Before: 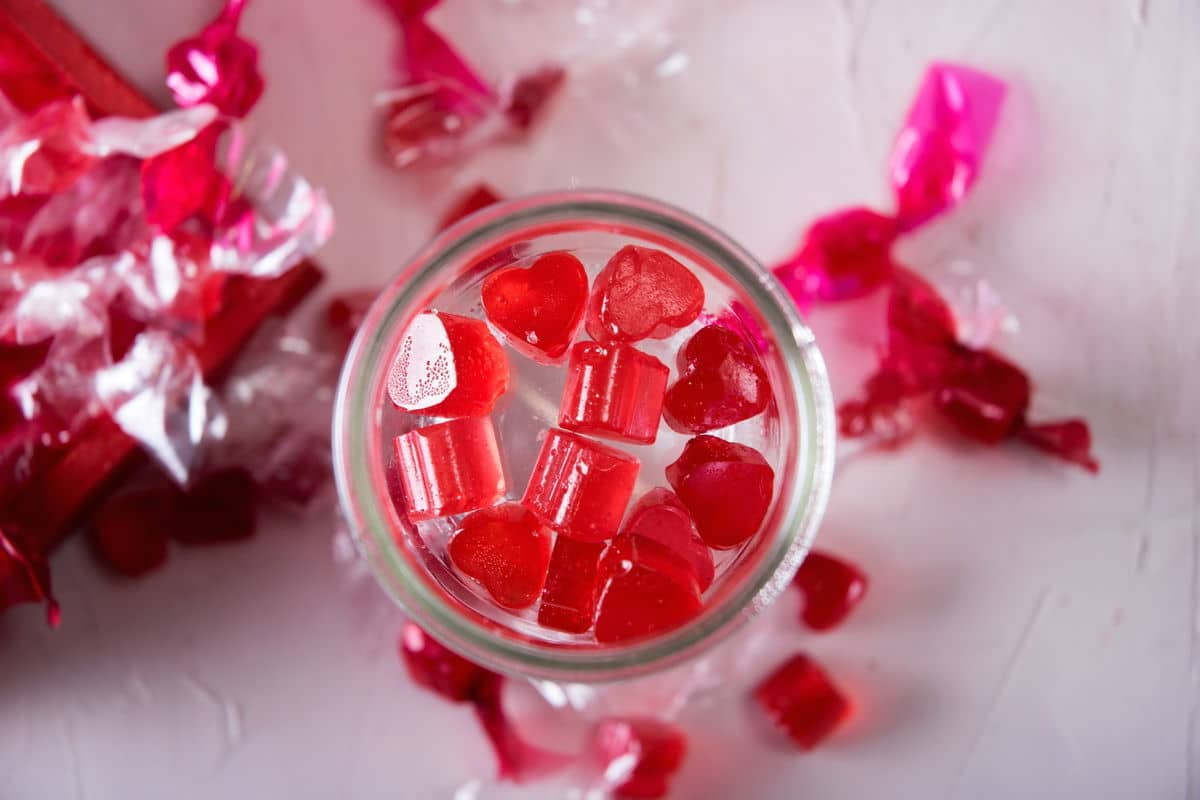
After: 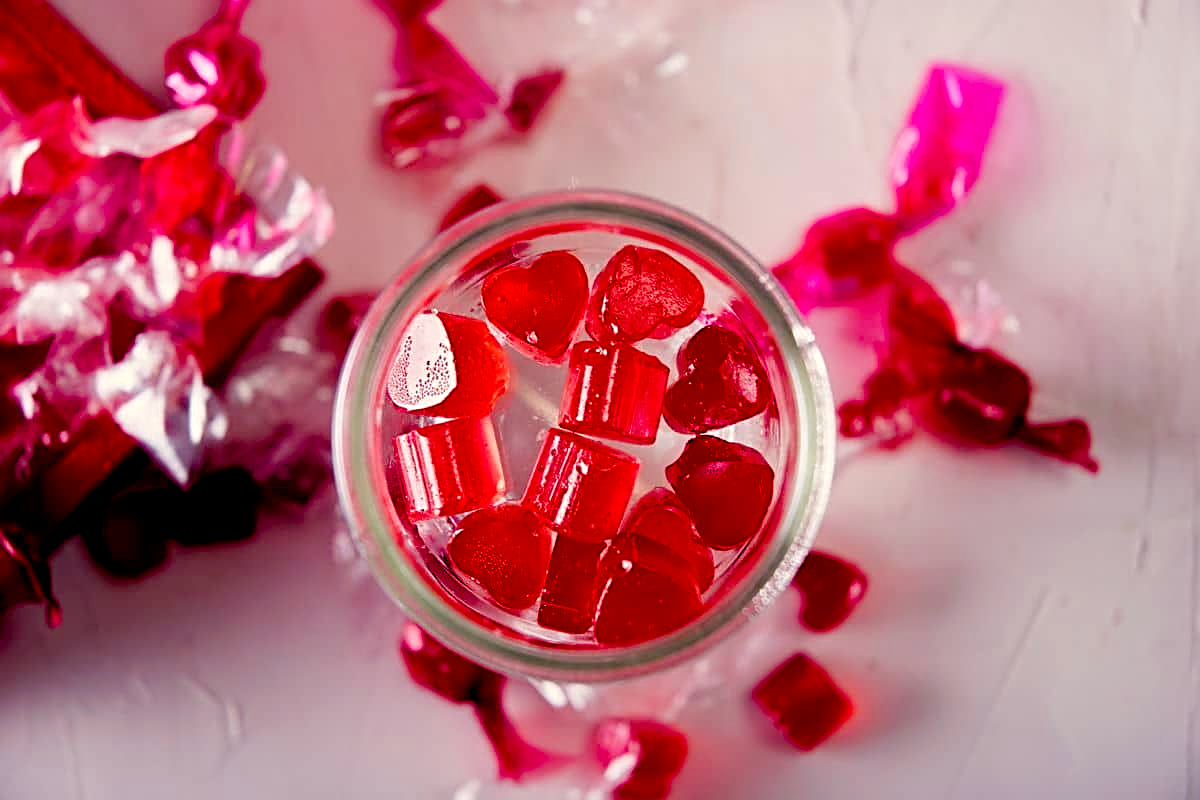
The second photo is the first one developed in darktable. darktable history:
color balance rgb: shadows lift › chroma 3%, shadows lift › hue 280.8°, power › hue 330°, highlights gain › chroma 3%, highlights gain › hue 75.6°, global offset › luminance -1%, perceptual saturation grading › global saturation 20%, perceptual saturation grading › highlights -25%, perceptual saturation grading › shadows 50%, global vibrance 20%
sharpen: radius 2.676, amount 0.669
exposure: compensate highlight preservation false
